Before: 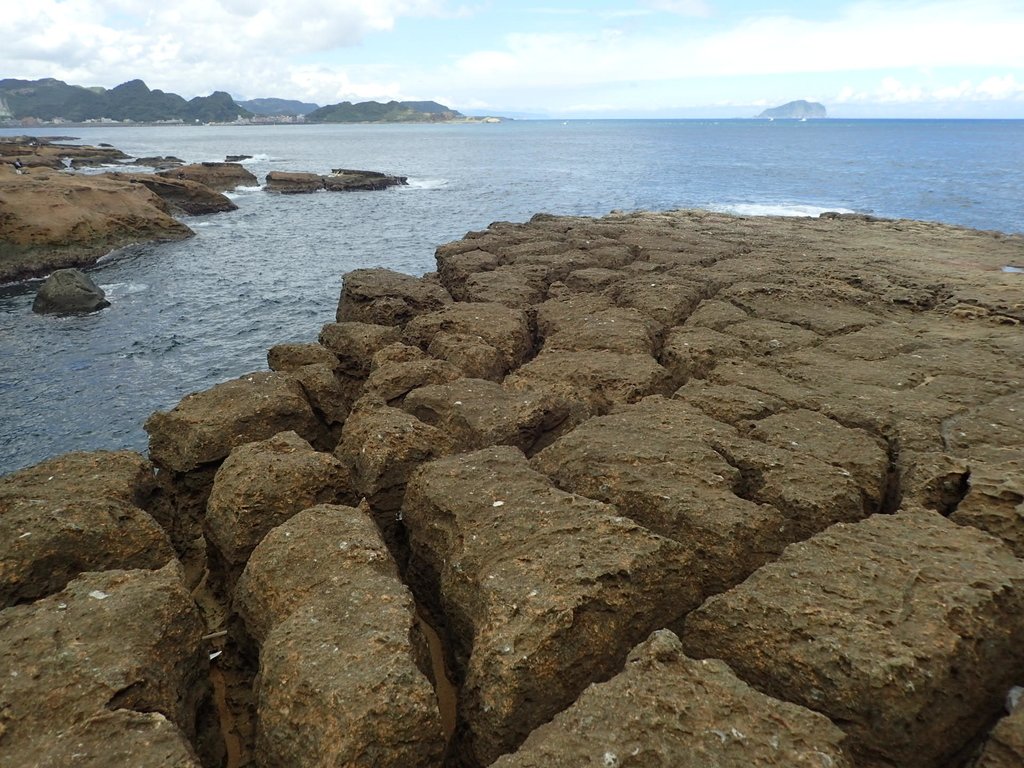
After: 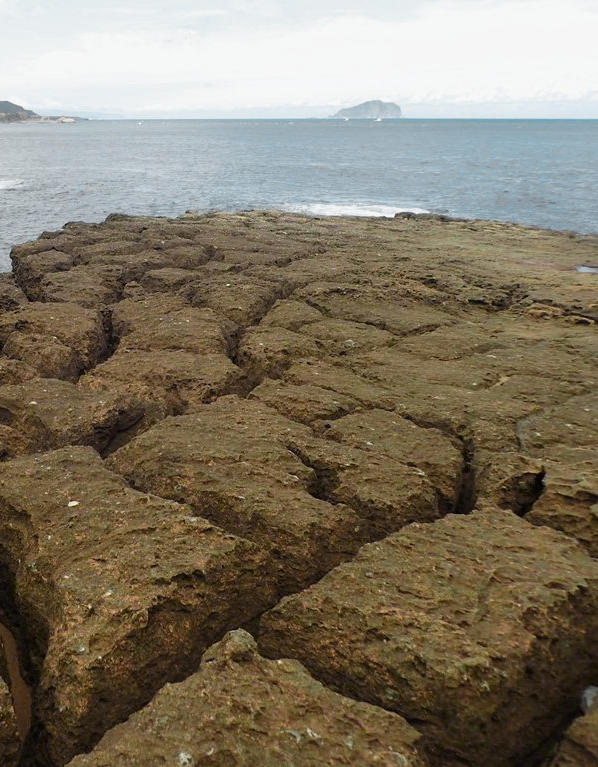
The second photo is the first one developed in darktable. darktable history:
crop: left 41.551%
exposure: exposure -0.112 EV, compensate highlight preservation false
color zones: curves: ch0 [(0.257, 0.558) (0.75, 0.565)]; ch1 [(0.004, 0.857) (0.14, 0.416) (0.257, 0.695) (0.442, 0.032) (0.736, 0.266) (0.891, 0.741)]; ch2 [(0, 0.623) (0.112, 0.436) (0.271, 0.474) (0.516, 0.64) (0.743, 0.286)]
